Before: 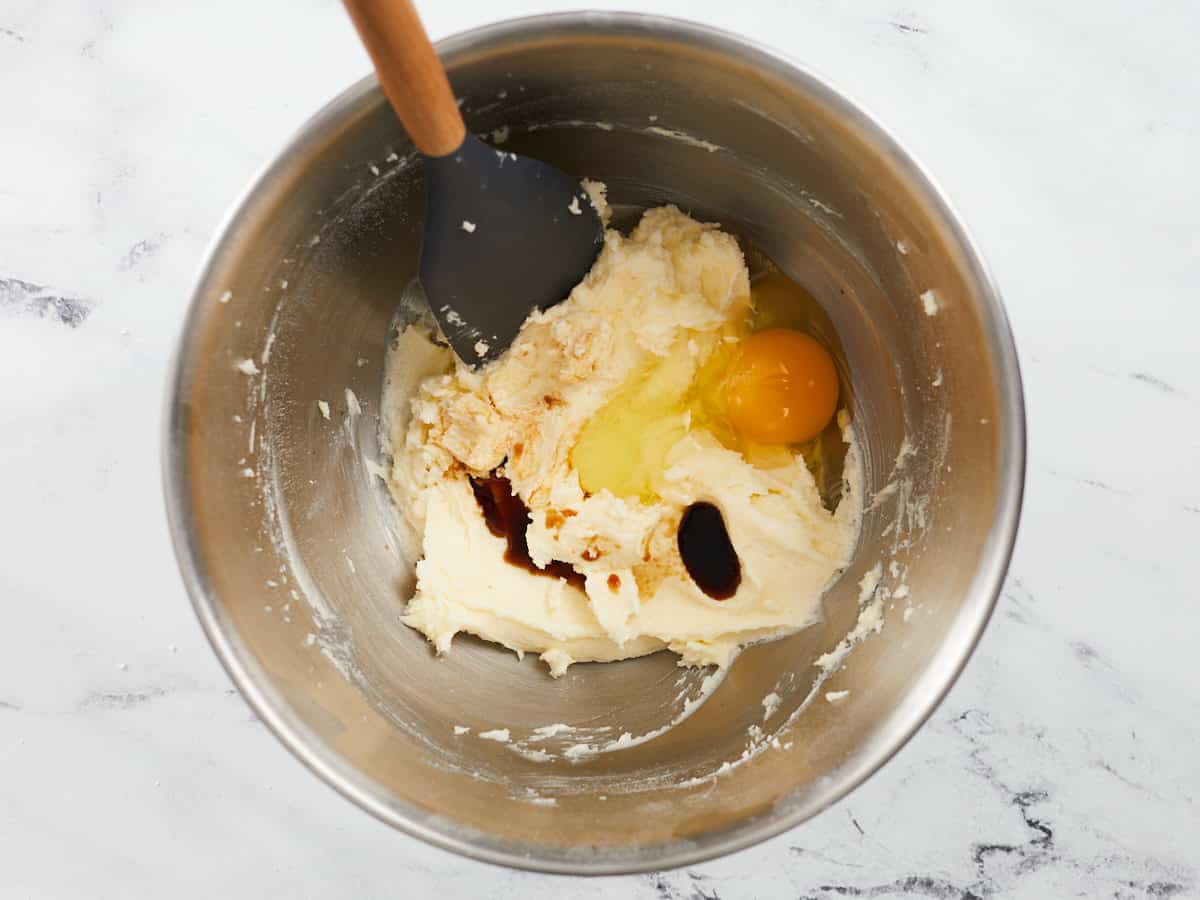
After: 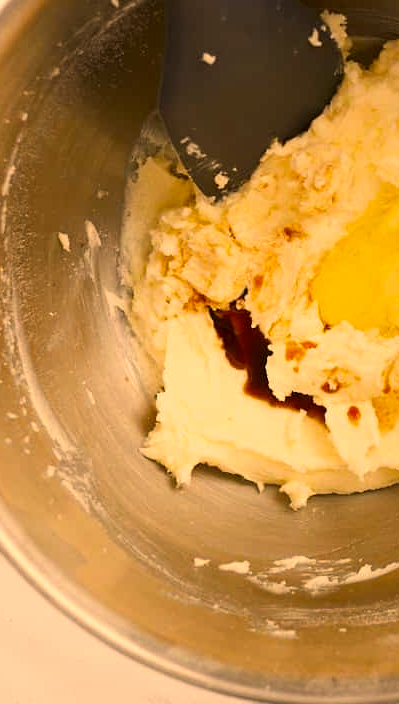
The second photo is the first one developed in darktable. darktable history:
color correction: highlights a* 17.93, highlights b* 35.31, shadows a* 1.84, shadows b* 6.27, saturation 1.03
crop and rotate: left 21.667%, top 18.68%, right 45.002%, bottom 2.987%
